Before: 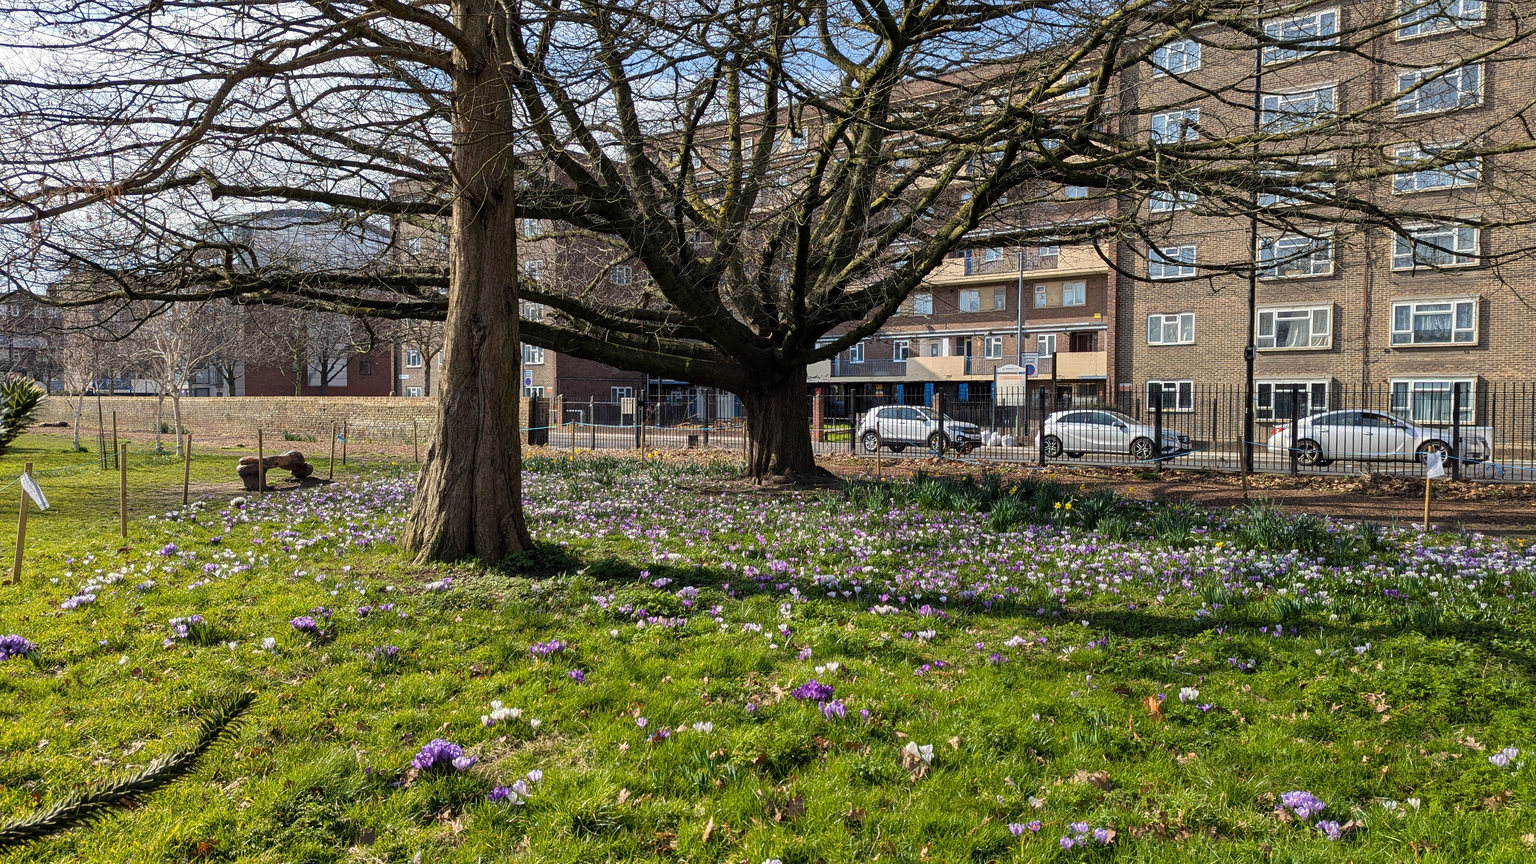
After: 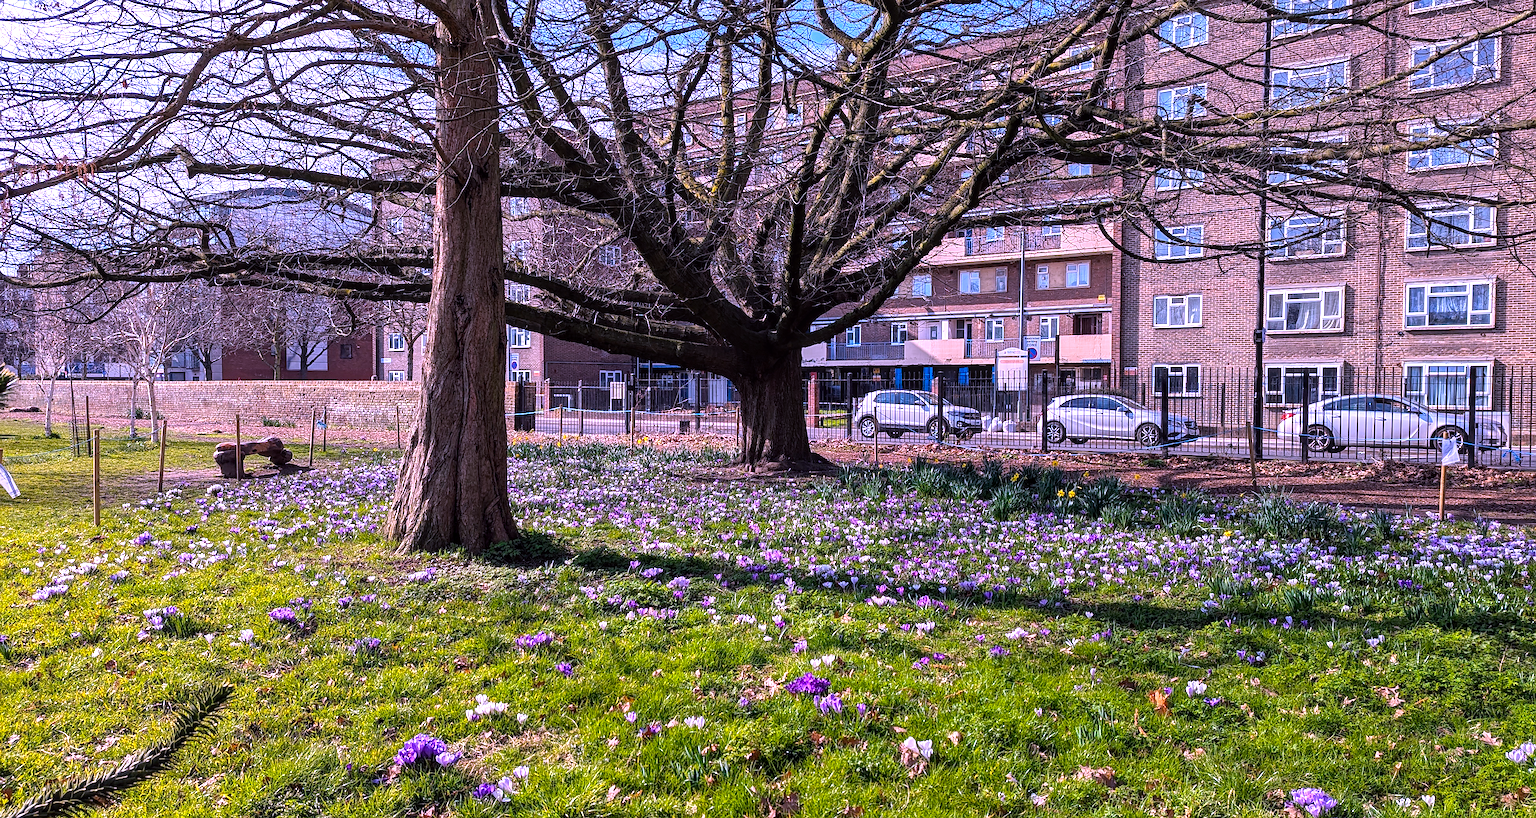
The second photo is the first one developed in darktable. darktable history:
sharpen: radius 1.864, amount 0.398, threshold 1.271
crop: left 1.964%, top 3.251%, right 1.122%, bottom 4.933%
color calibration: illuminant custom, x 0.39, y 0.392, temperature 3856.94 K
color balance: lift [1, 1.001, 0.999, 1.001], gamma [1, 1.004, 1.007, 0.993], gain [1, 0.991, 0.987, 1.013], contrast 10%, output saturation 120%
white balance: red 1.188, blue 1.11
local contrast: on, module defaults
rgb levels: preserve colors max RGB
